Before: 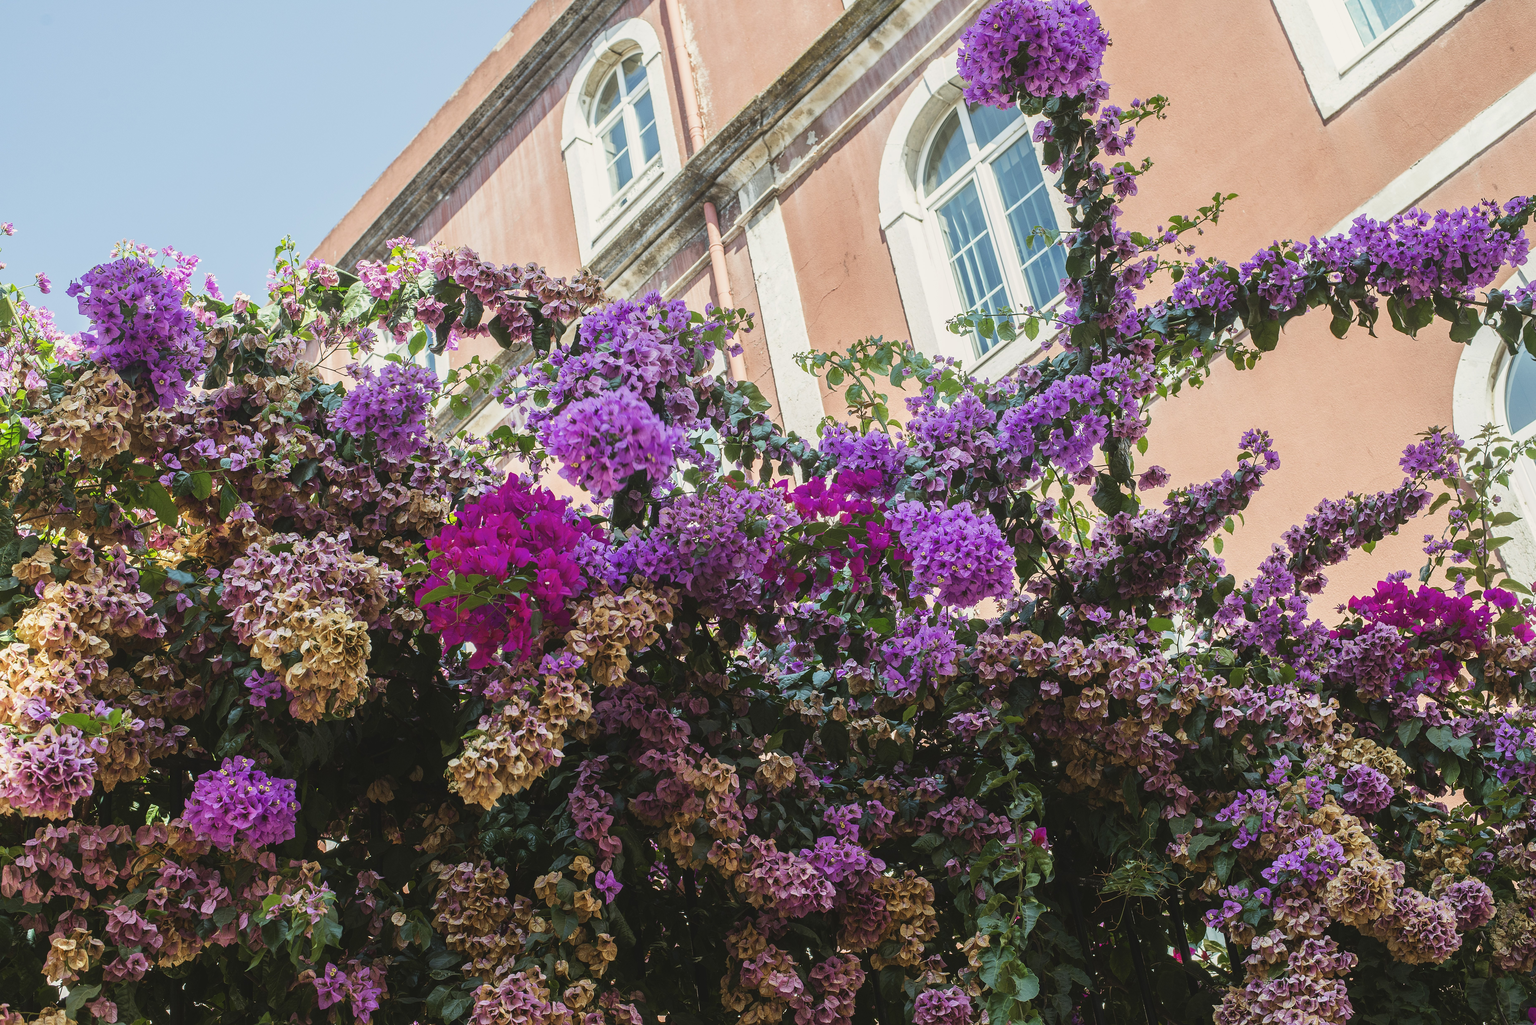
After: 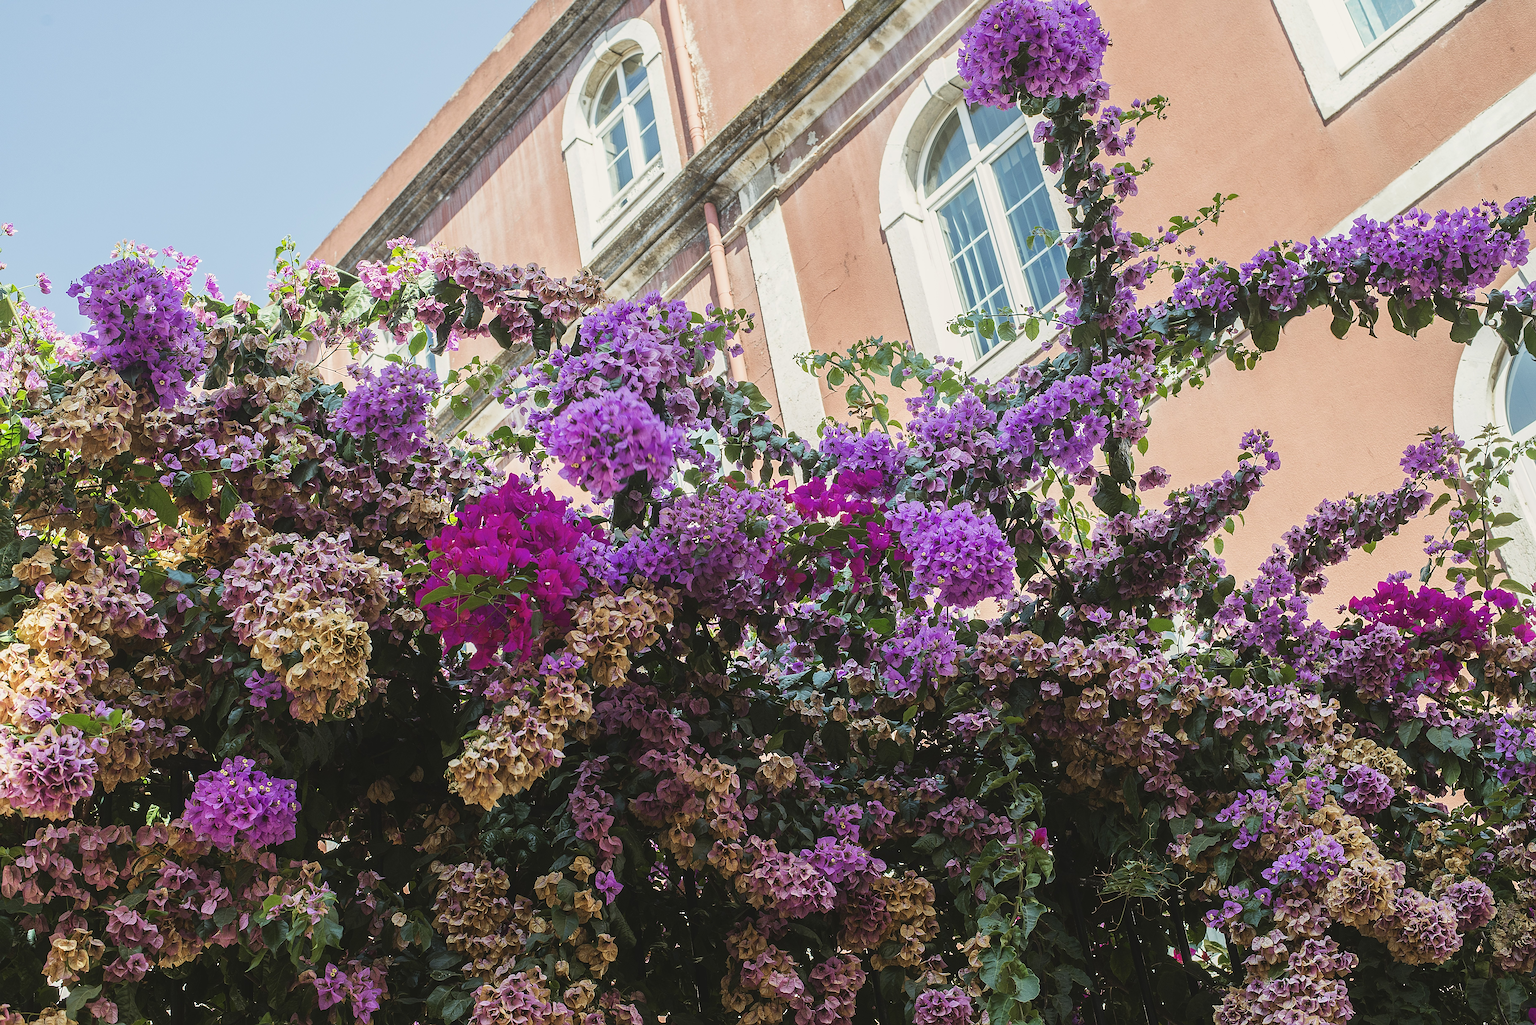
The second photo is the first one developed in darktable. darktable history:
sharpen: radius 2.535, amount 0.627
